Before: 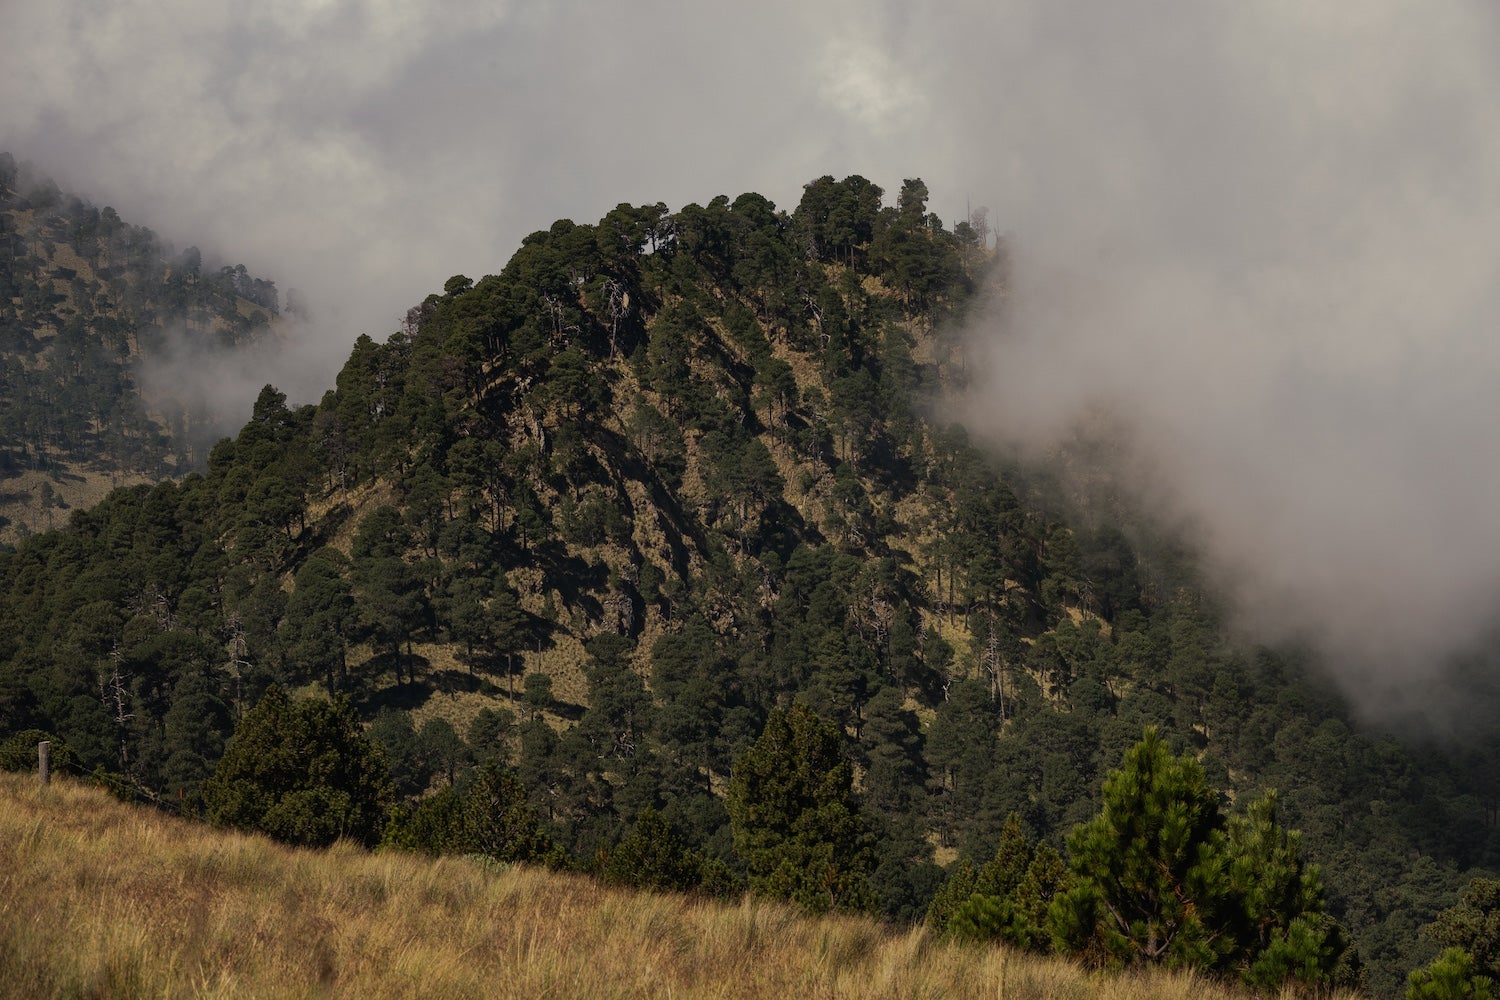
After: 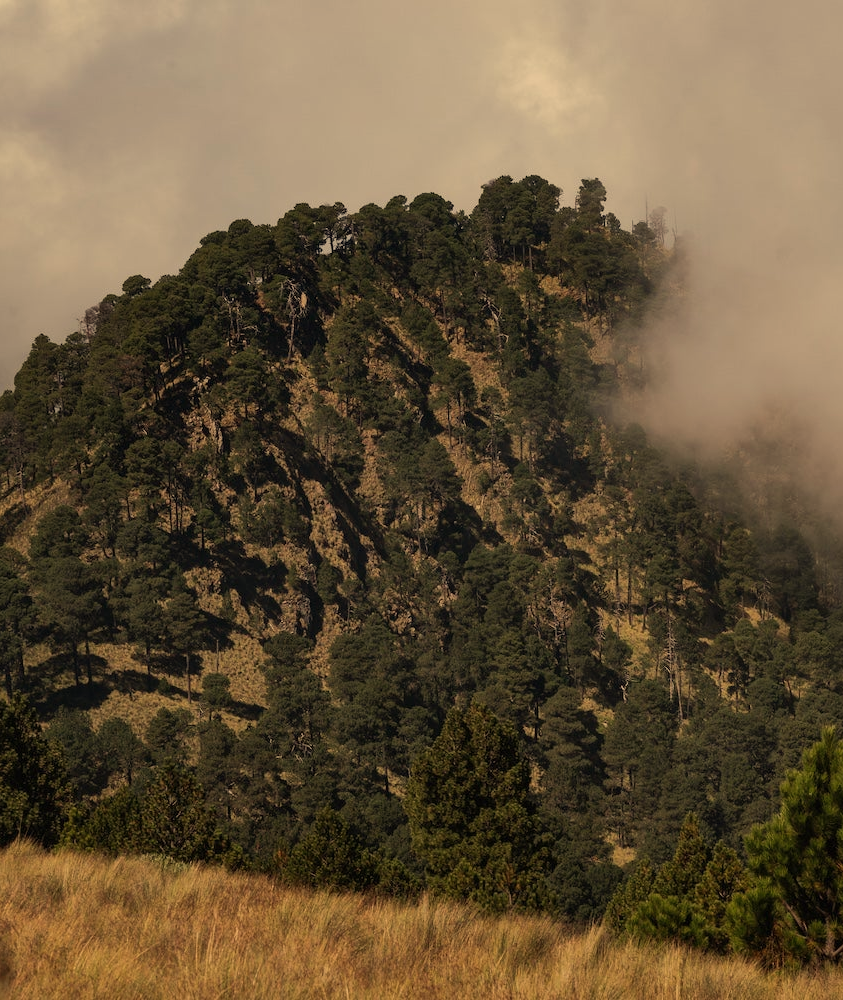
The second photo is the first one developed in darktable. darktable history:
crop: left 21.496%, right 22.254%
shadows and highlights: shadows 20.55, highlights -20.99, soften with gaussian
white balance: red 1.123, blue 0.83
